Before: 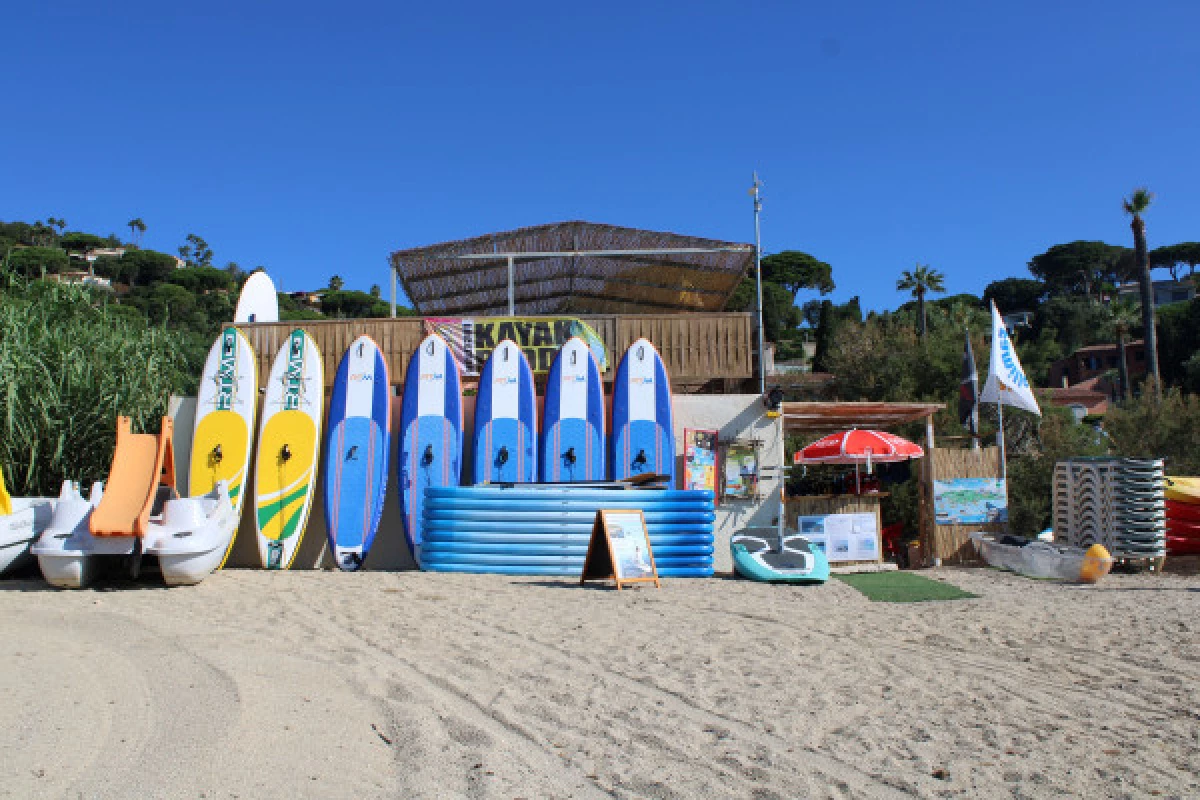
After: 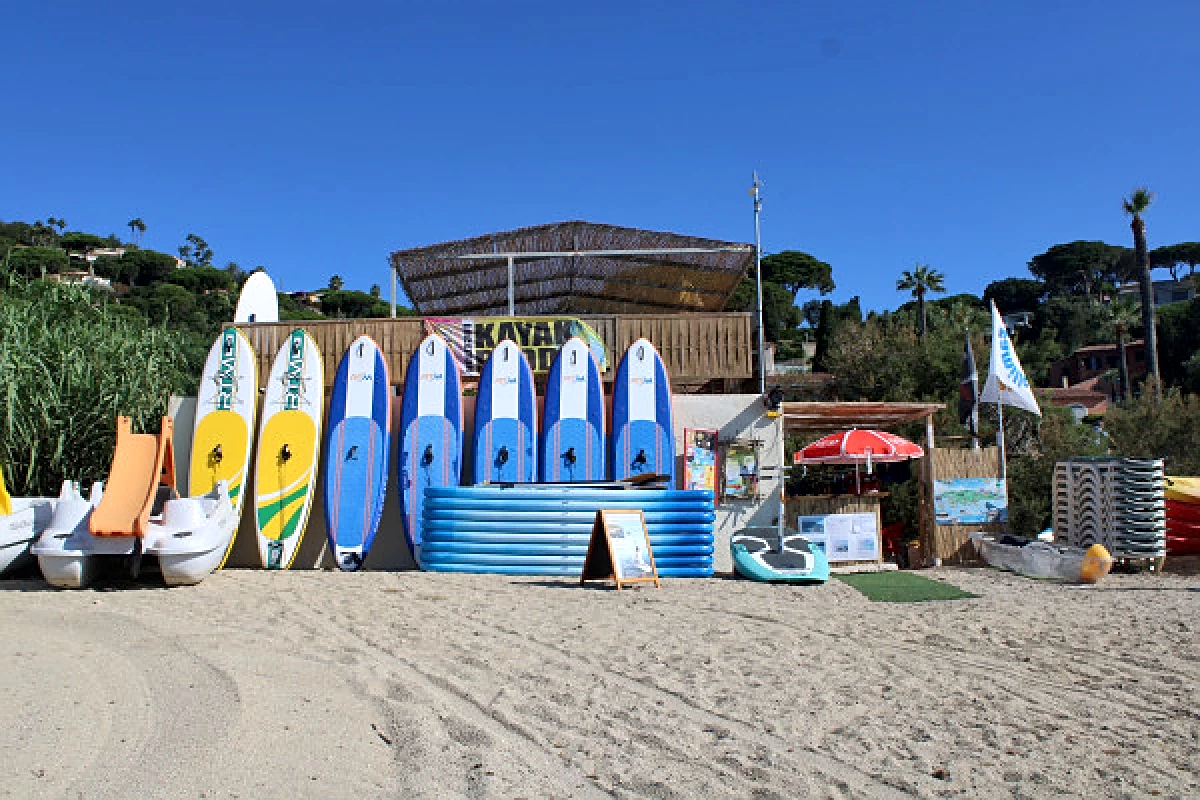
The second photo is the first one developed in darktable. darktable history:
local contrast: mode bilateral grid, contrast 25, coarseness 50, detail 123%, midtone range 0.2
sharpen: on, module defaults
